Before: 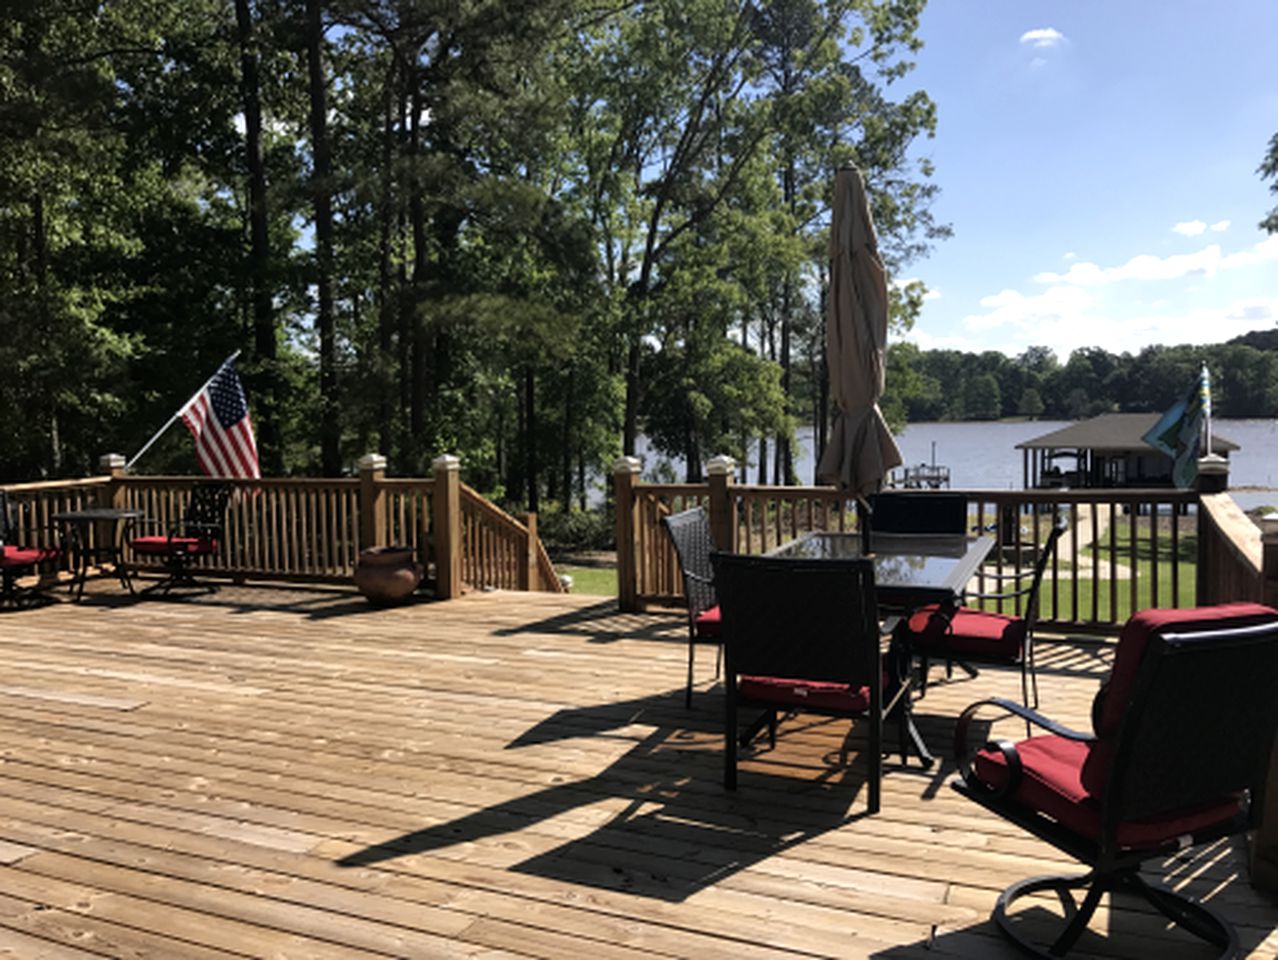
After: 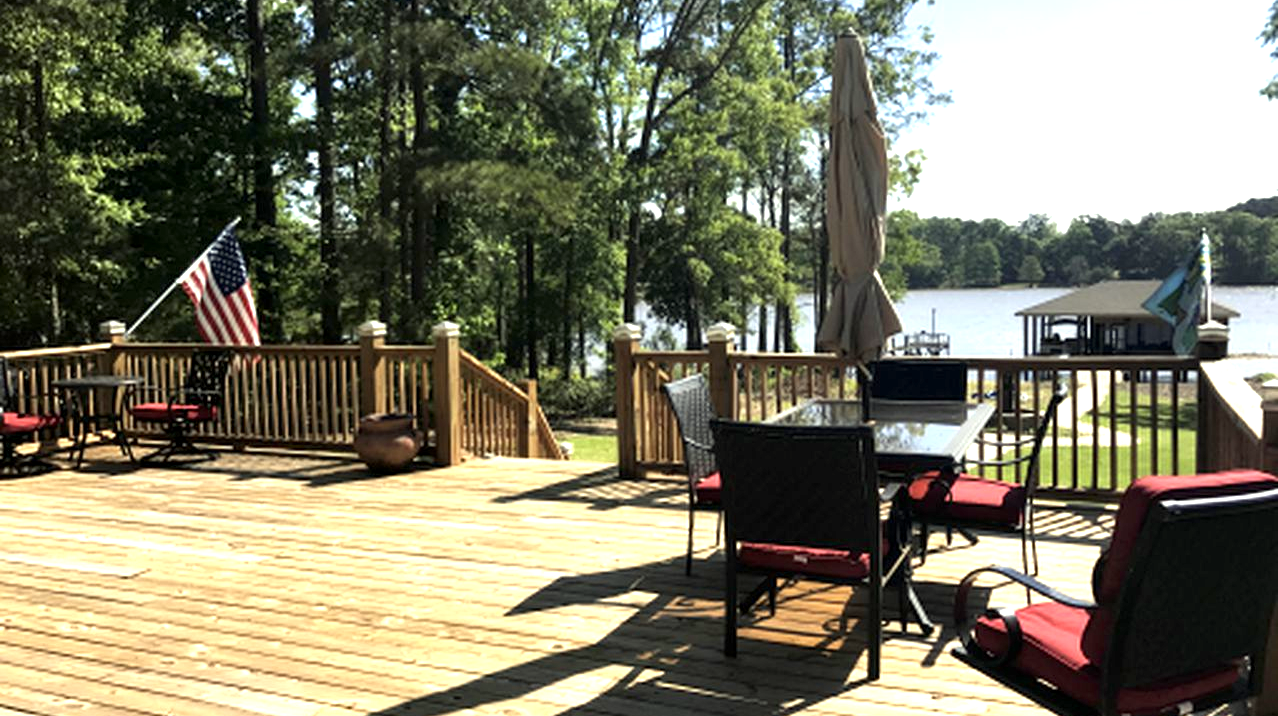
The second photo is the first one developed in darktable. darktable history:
color correction: highlights a* -4.42, highlights b* 6.86
exposure: black level correction 0.001, exposure 1.119 EV, compensate highlight preservation false
crop: top 13.884%, bottom 11.467%
